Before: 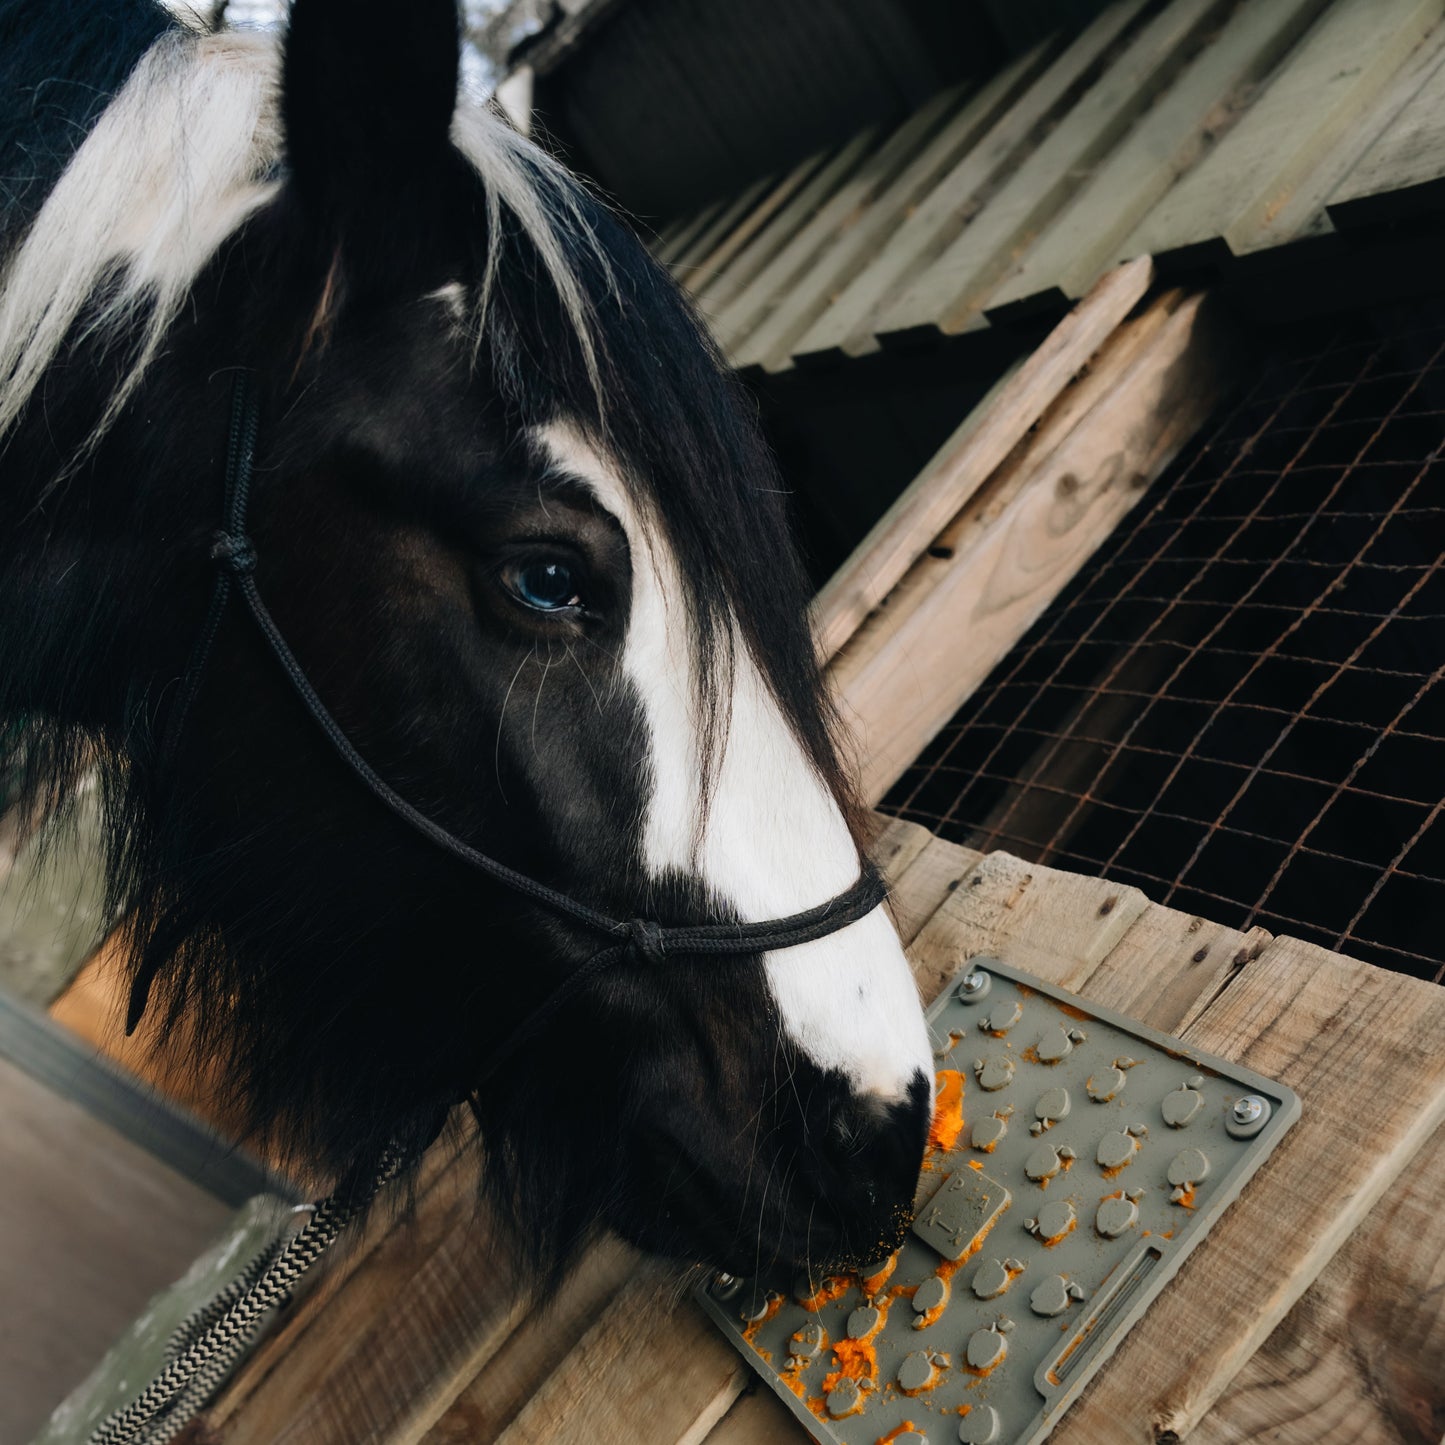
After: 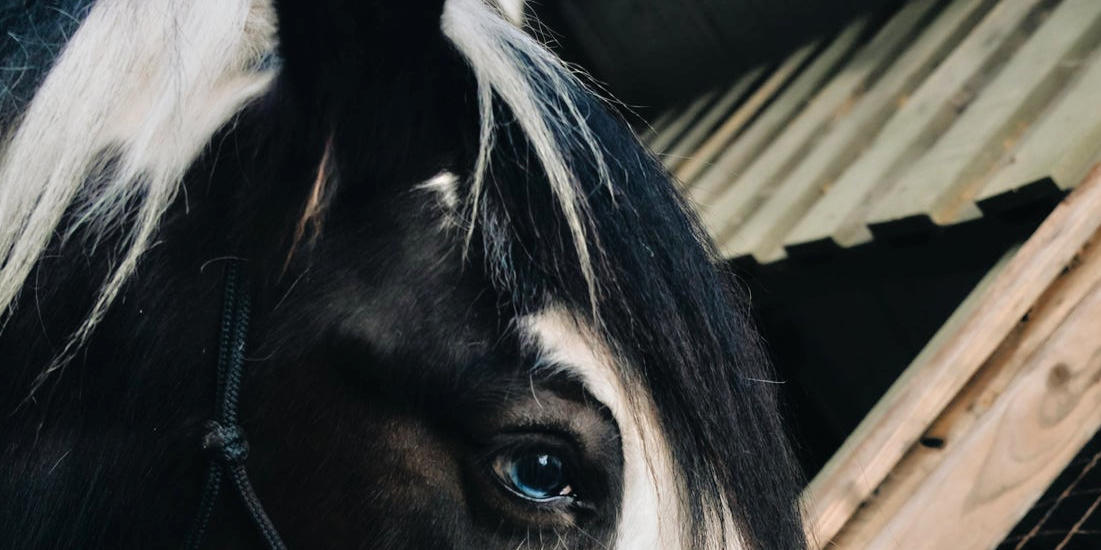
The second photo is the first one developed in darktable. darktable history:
crop: left 0.579%, top 7.627%, right 23.167%, bottom 54.275%
tone equalizer: -7 EV 0.15 EV, -6 EV 0.6 EV, -5 EV 1.15 EV, -4 EV 1.33 EV, -3 EV 1.15 EV, -2 EV 0.6 EV, -1 EV 0.15 EV, mask exposure compensation -0.5 EV
